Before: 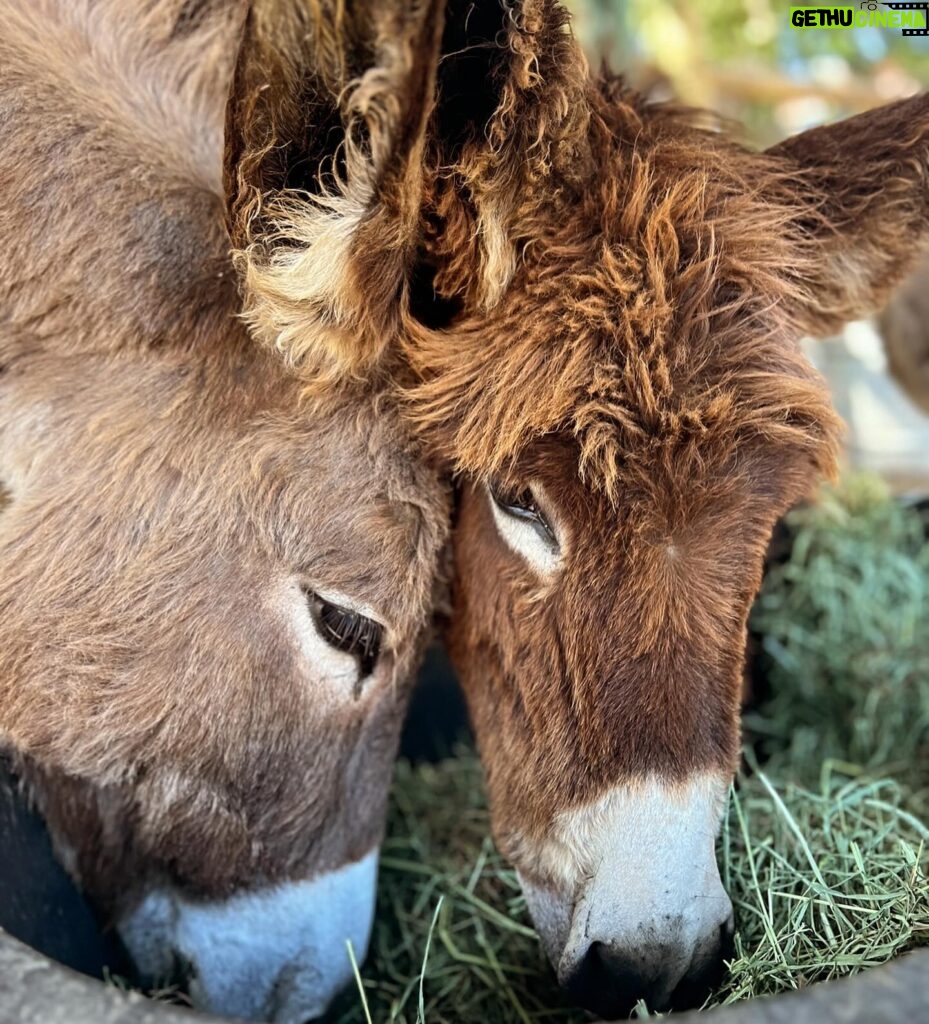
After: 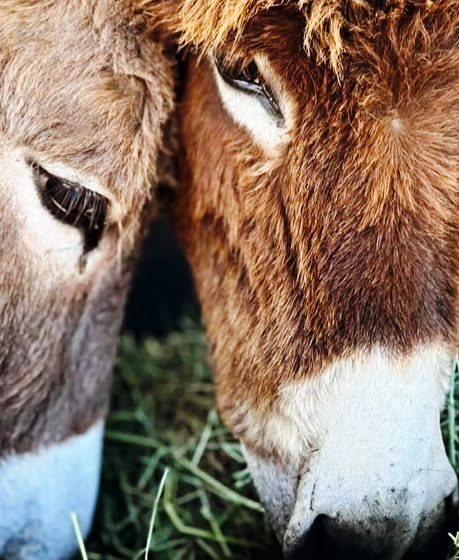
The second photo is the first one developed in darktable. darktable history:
base curve: curves: ch0 [(0, 0) (0.036, 0.025) (0.121, 0.166) (0.206, 0.329) (0.605, 0.79) (1, 1)], preserve colors none
crop: left 29.672%, top 41.786%, right 20.851%, bottom 3.487%
